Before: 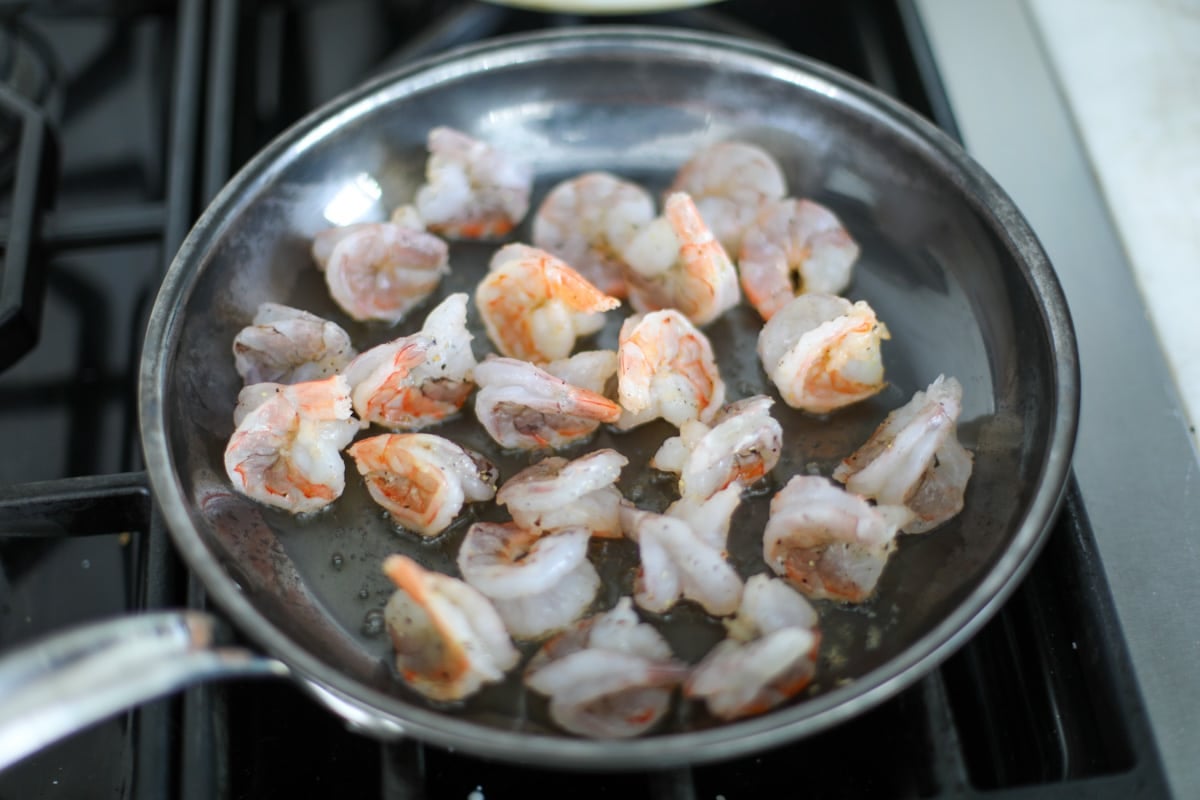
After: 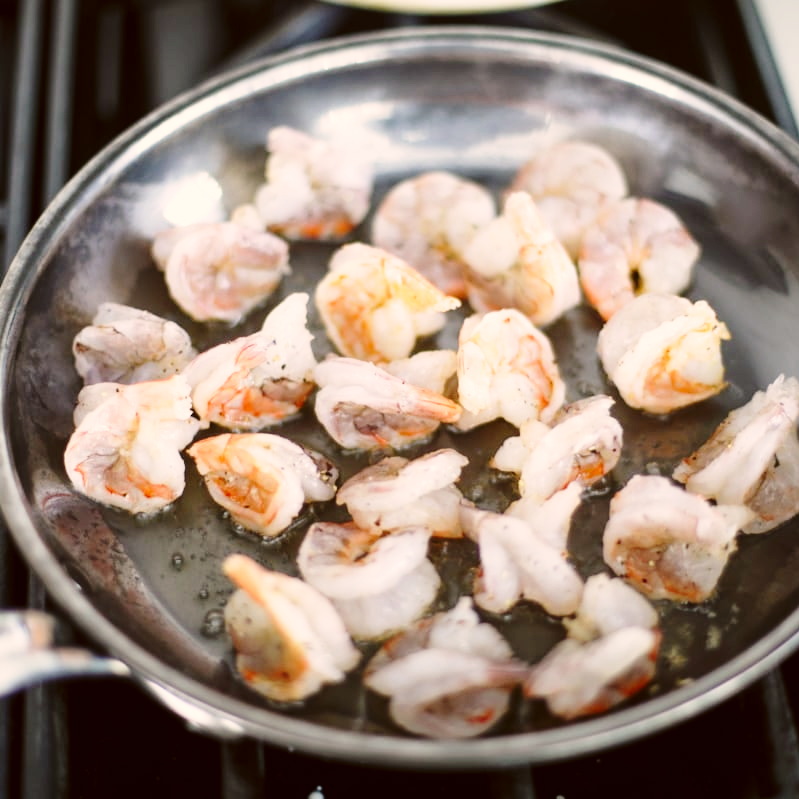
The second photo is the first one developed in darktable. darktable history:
color correction: highlights a* 6.27, highlights b* 8.19, shadows a* 5.94, shadows b* 7.23, saturation 0.9
crop and rotate: left 13.409%, right 19.924%
base curve: curves: ch0 [(0, 0) (0.028, 0.03) (0.121, 0.232) (0.46, 0.748) (0.859, 0.968) (1, 1)], preserve colors none
